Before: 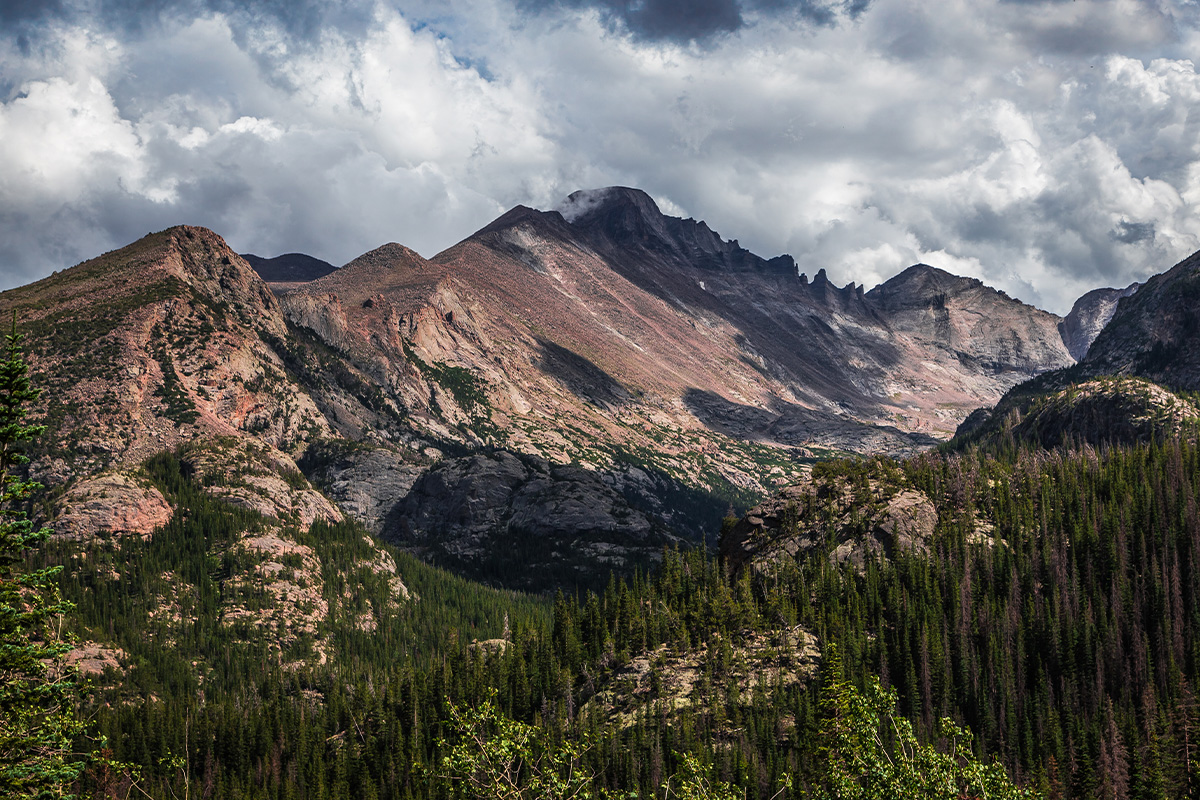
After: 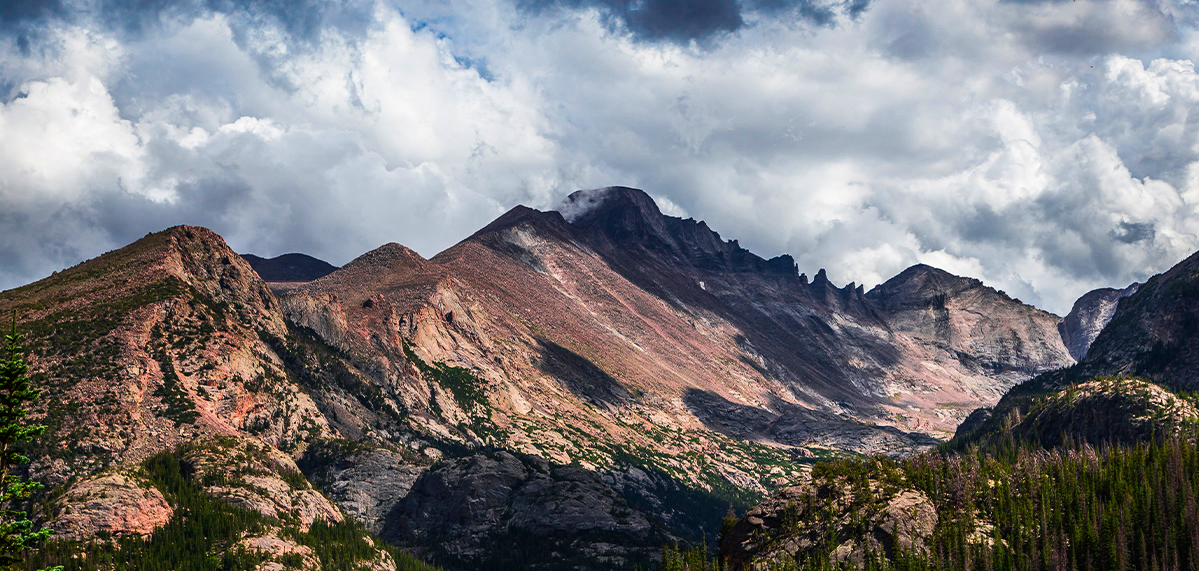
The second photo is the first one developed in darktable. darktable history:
contrast brightness saturation: contrast 0.16, saturation 0.32
crop: bottom 28.576%
